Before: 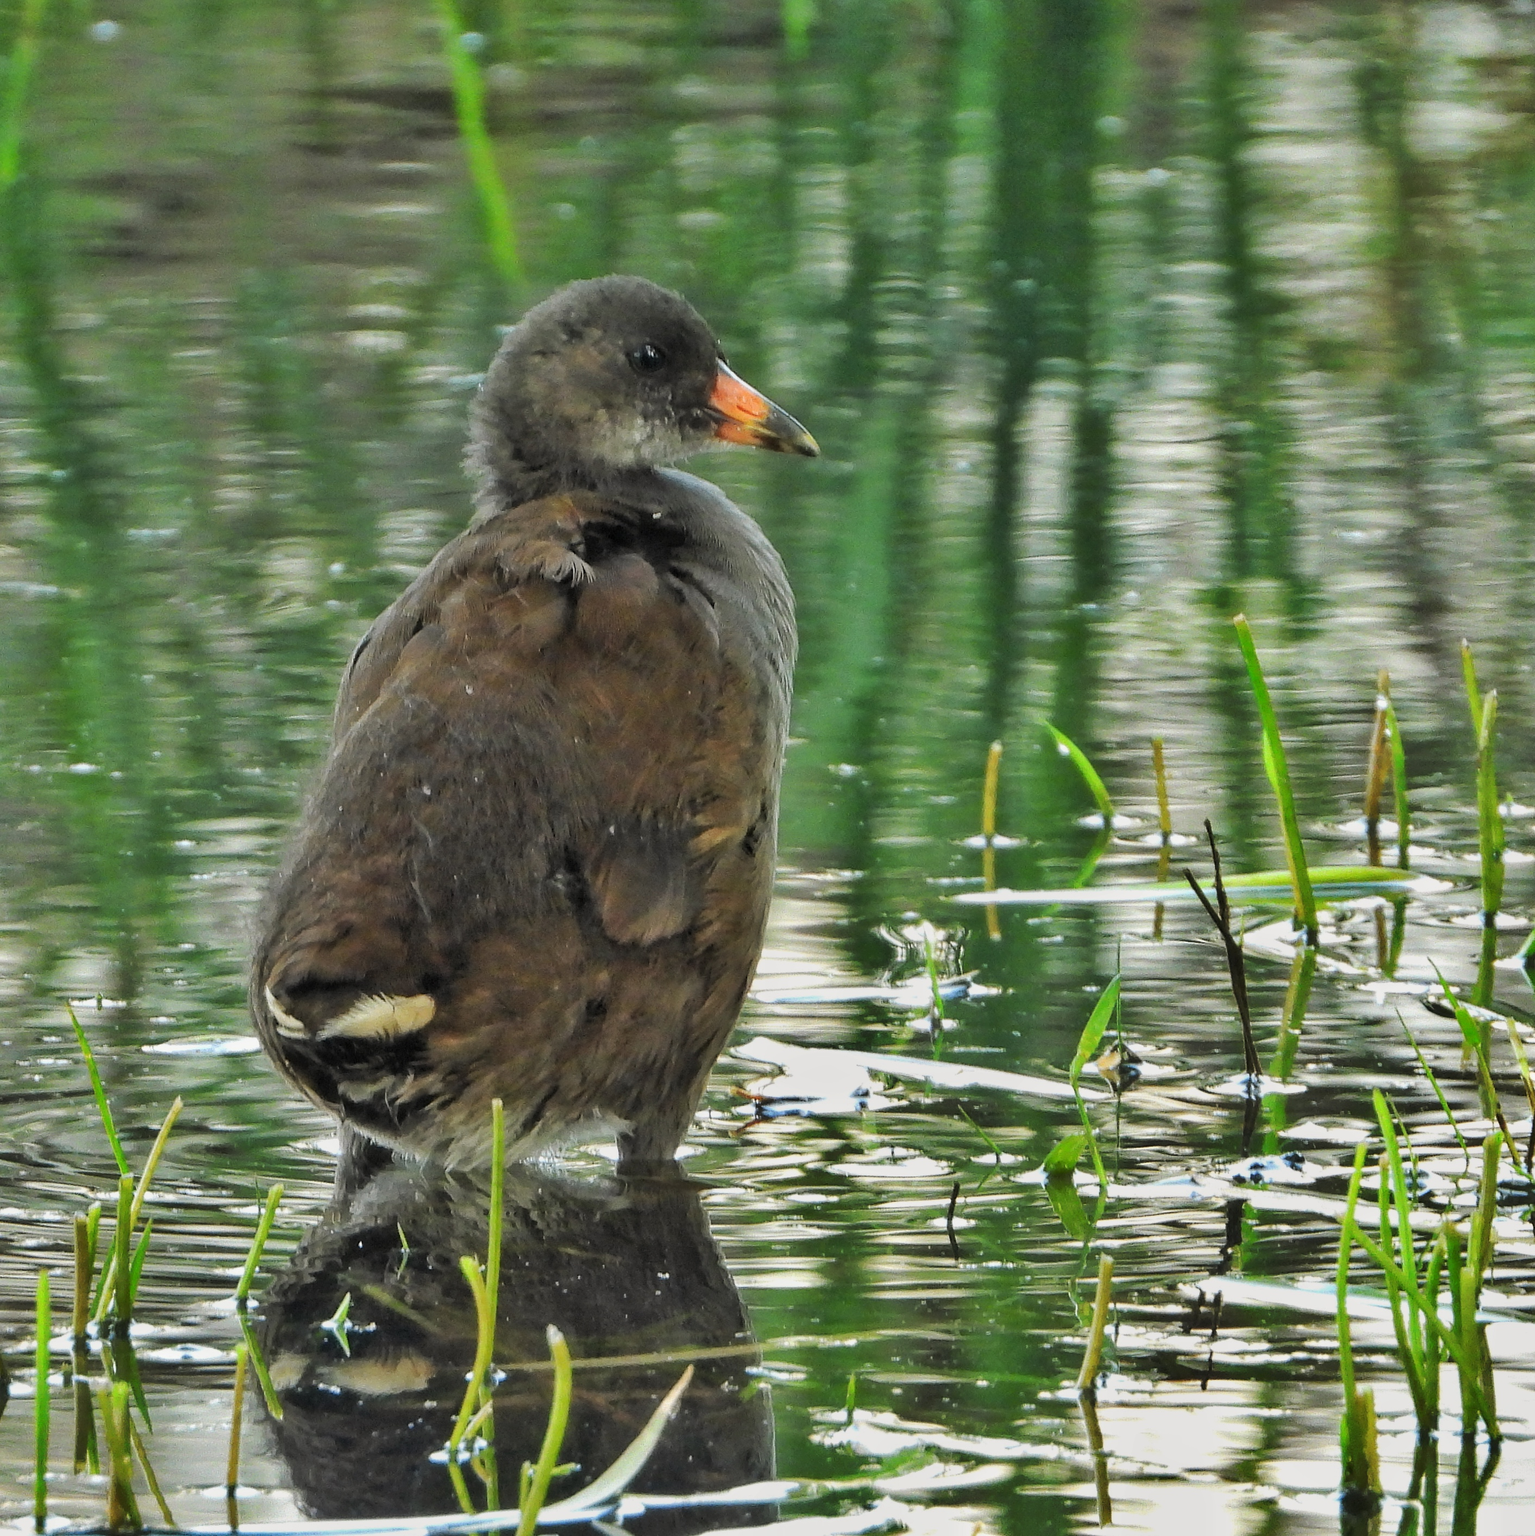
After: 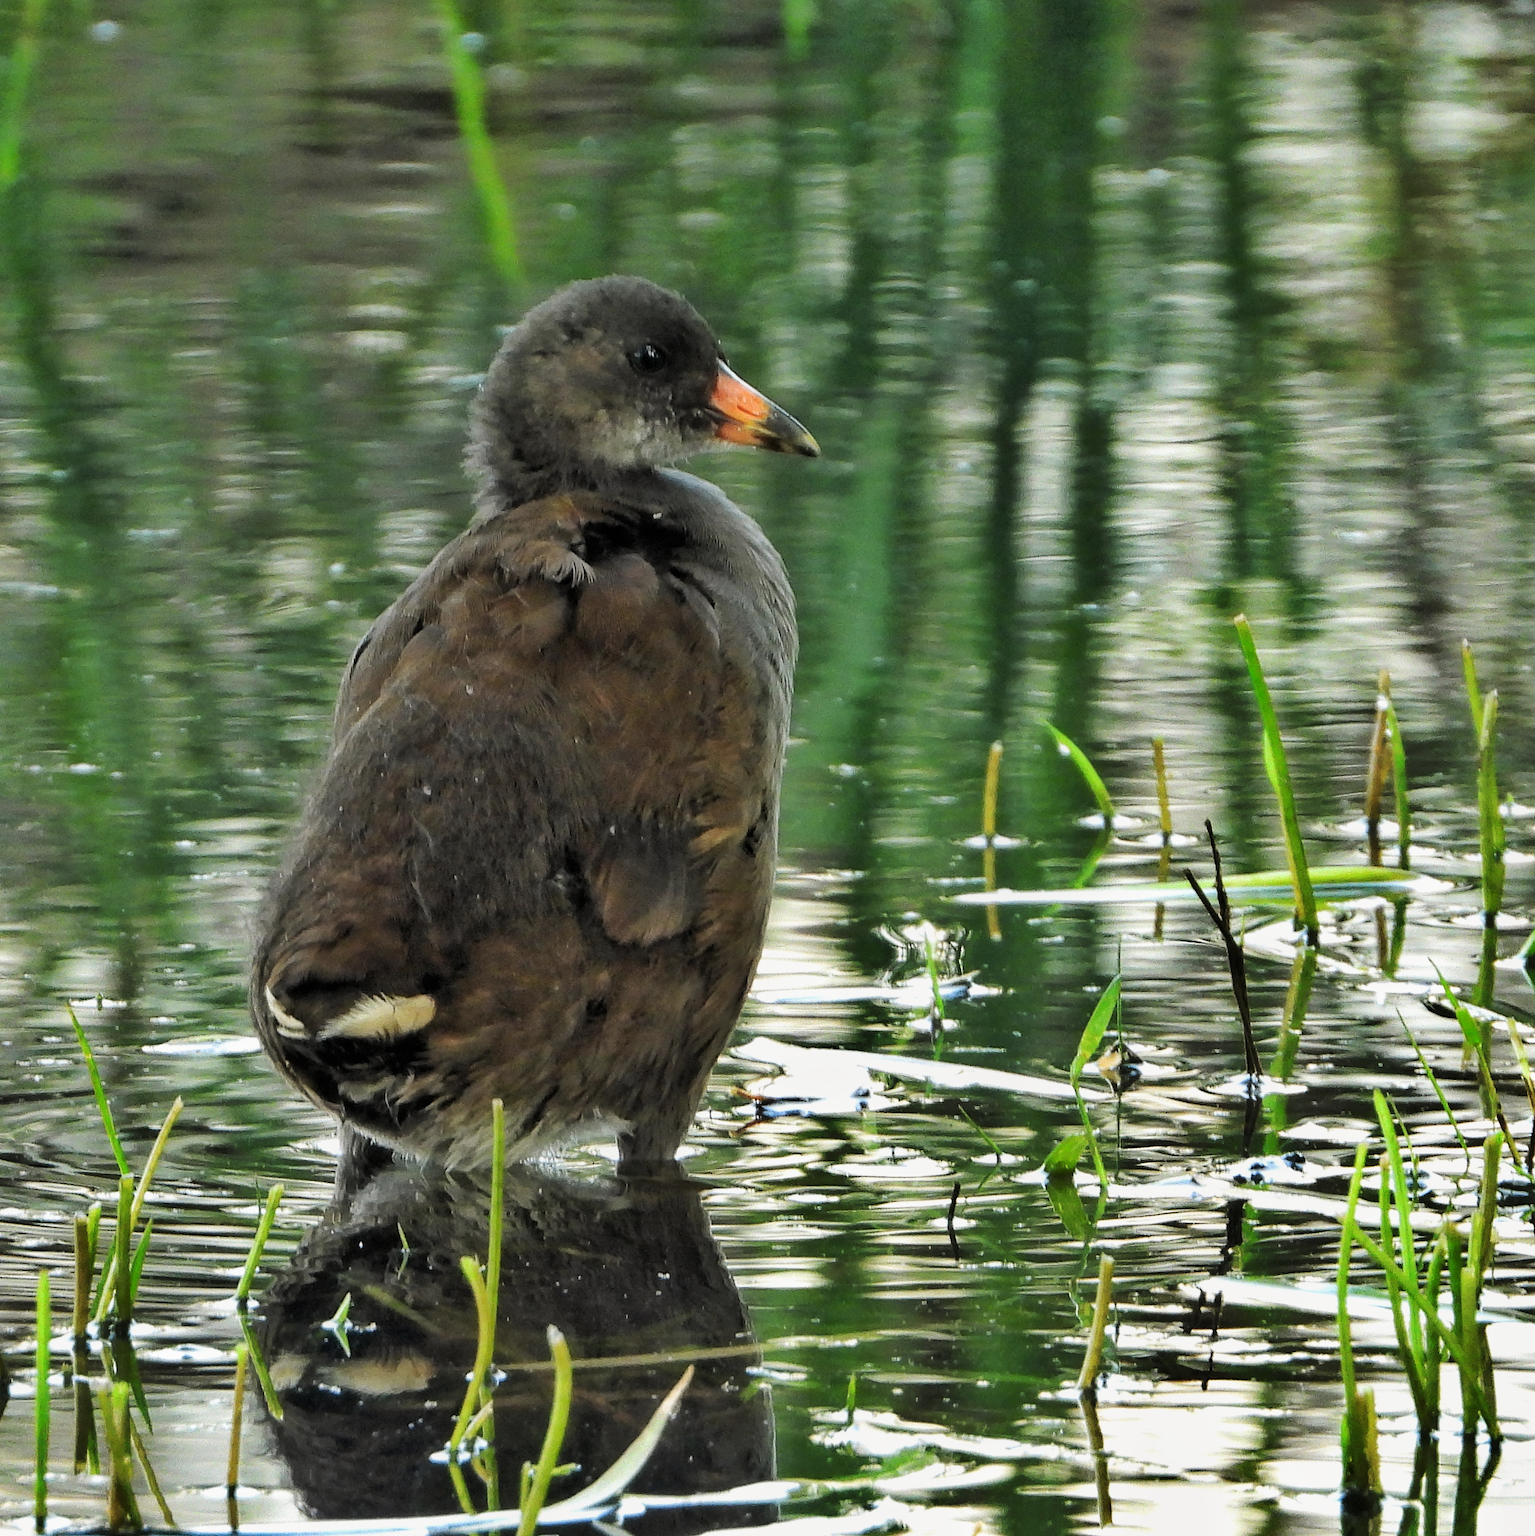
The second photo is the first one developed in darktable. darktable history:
tone equalizer: -8 EV -0.001 EV, -7 EV 0.001 EV, -6 EV -0.002 EV, -5 EV -0.003 EV, -4 EV -0.062 EV, -3 EV -0.222 EV, -2 EV -0.267 EV, -1 EV 0.105 EV, +0 EV 0.303 EV
filmic rgb: black relative exposure -12.8 EV, white relative exposure 2.8 EV, threshold 3 EV, target black luminance 0%, hardness 8.54, latitude 70.41%, contrast 1.133, shadows ↔ highlights balance -0.395%, color science v4 (2020), enable highlight reconstruction true
